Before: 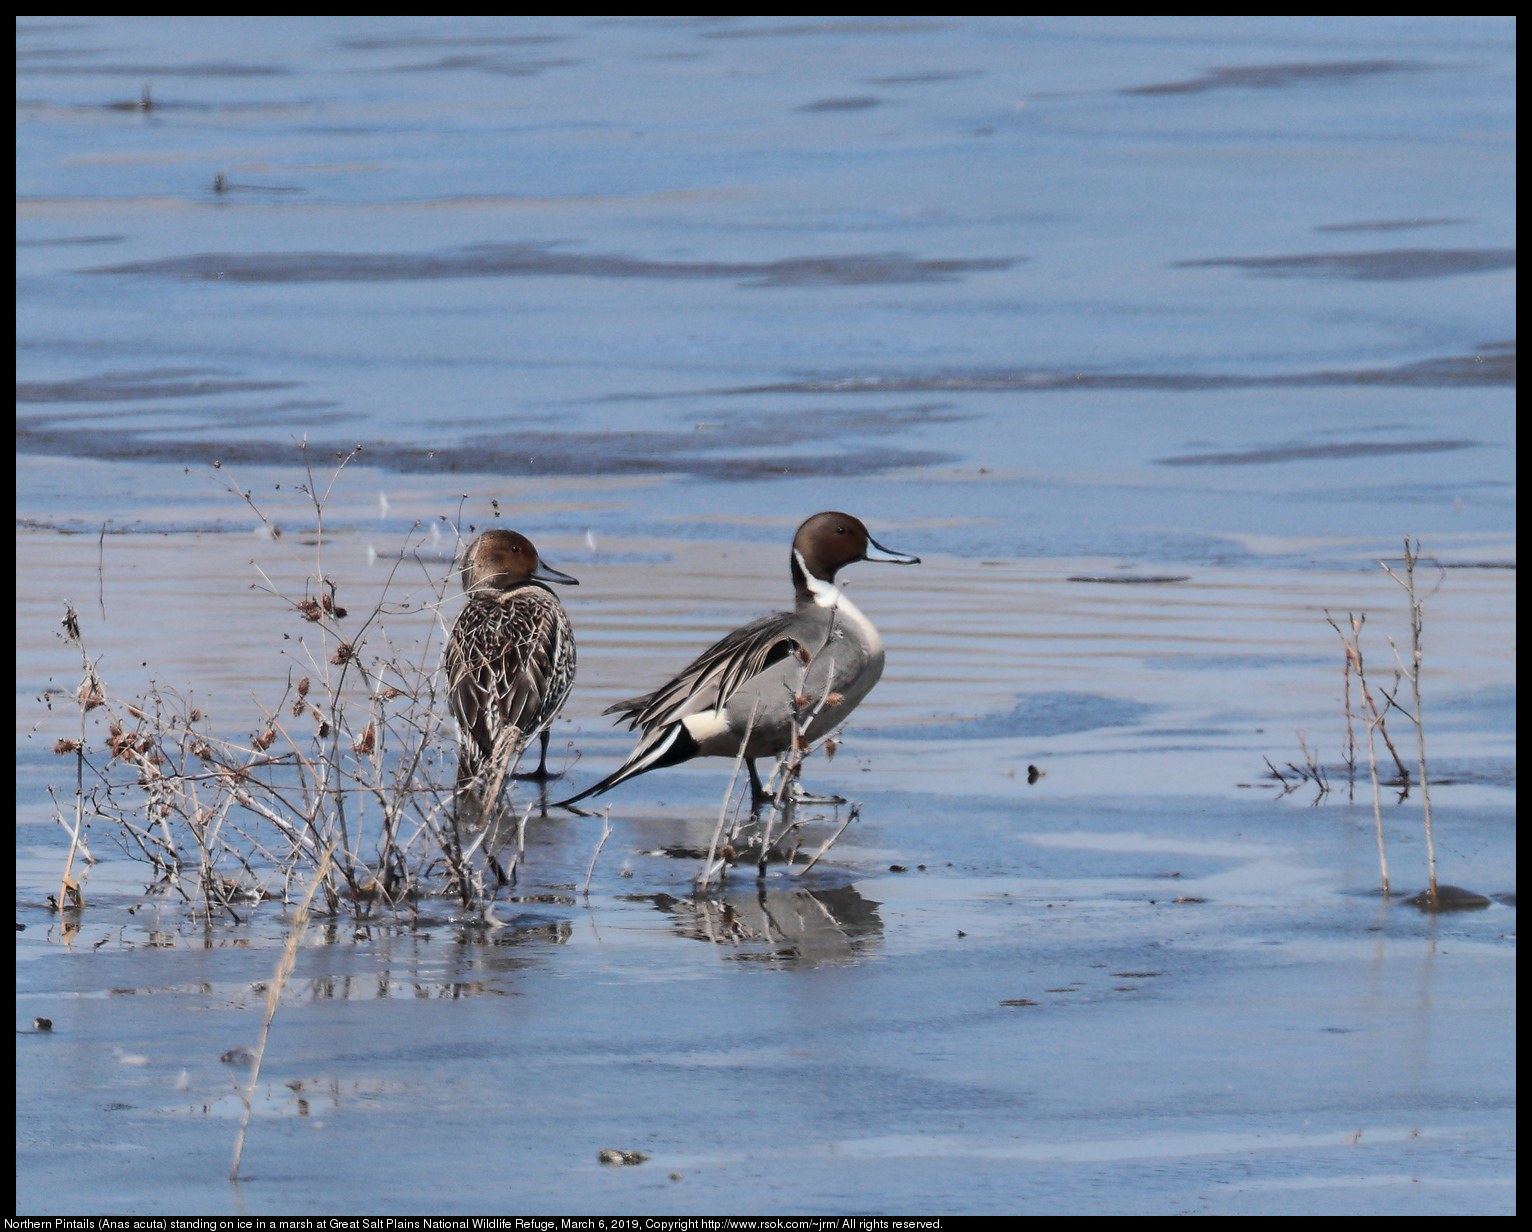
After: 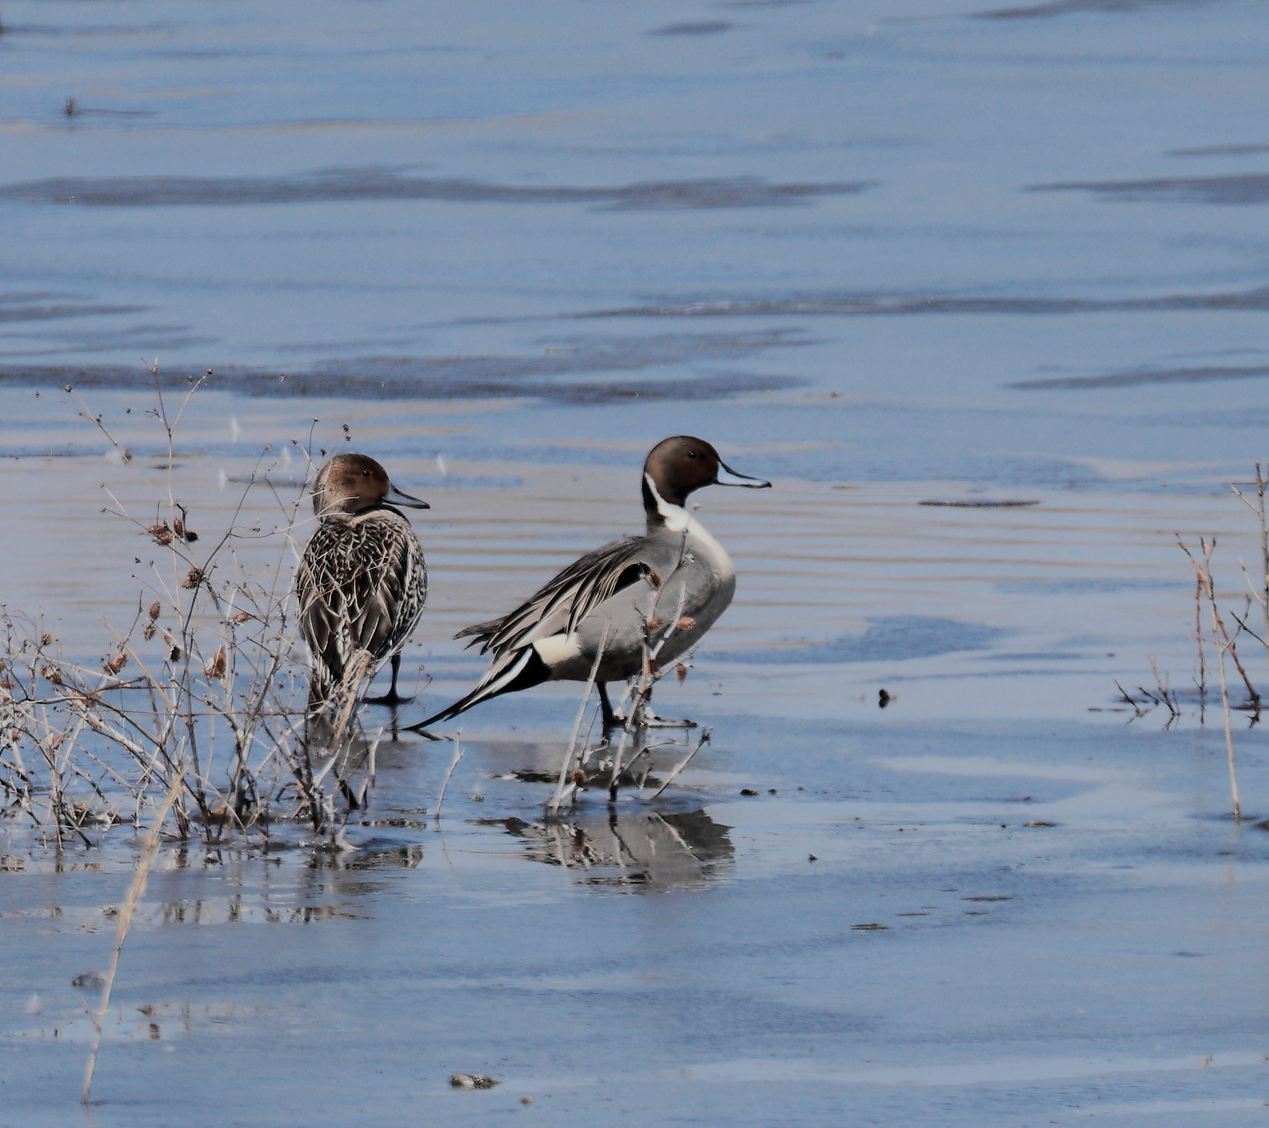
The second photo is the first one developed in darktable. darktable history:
crop: left 9.773%, top 6.235%, right 7.344%, bottom 2.142%
exposure: compensate highlight preservation false
filmic rgb: black relative exposure -7.65 EV, white relative exposure 4.56 EV, threshold 5.94 EV, hardness 3.61, enable highlight reconstruction true
